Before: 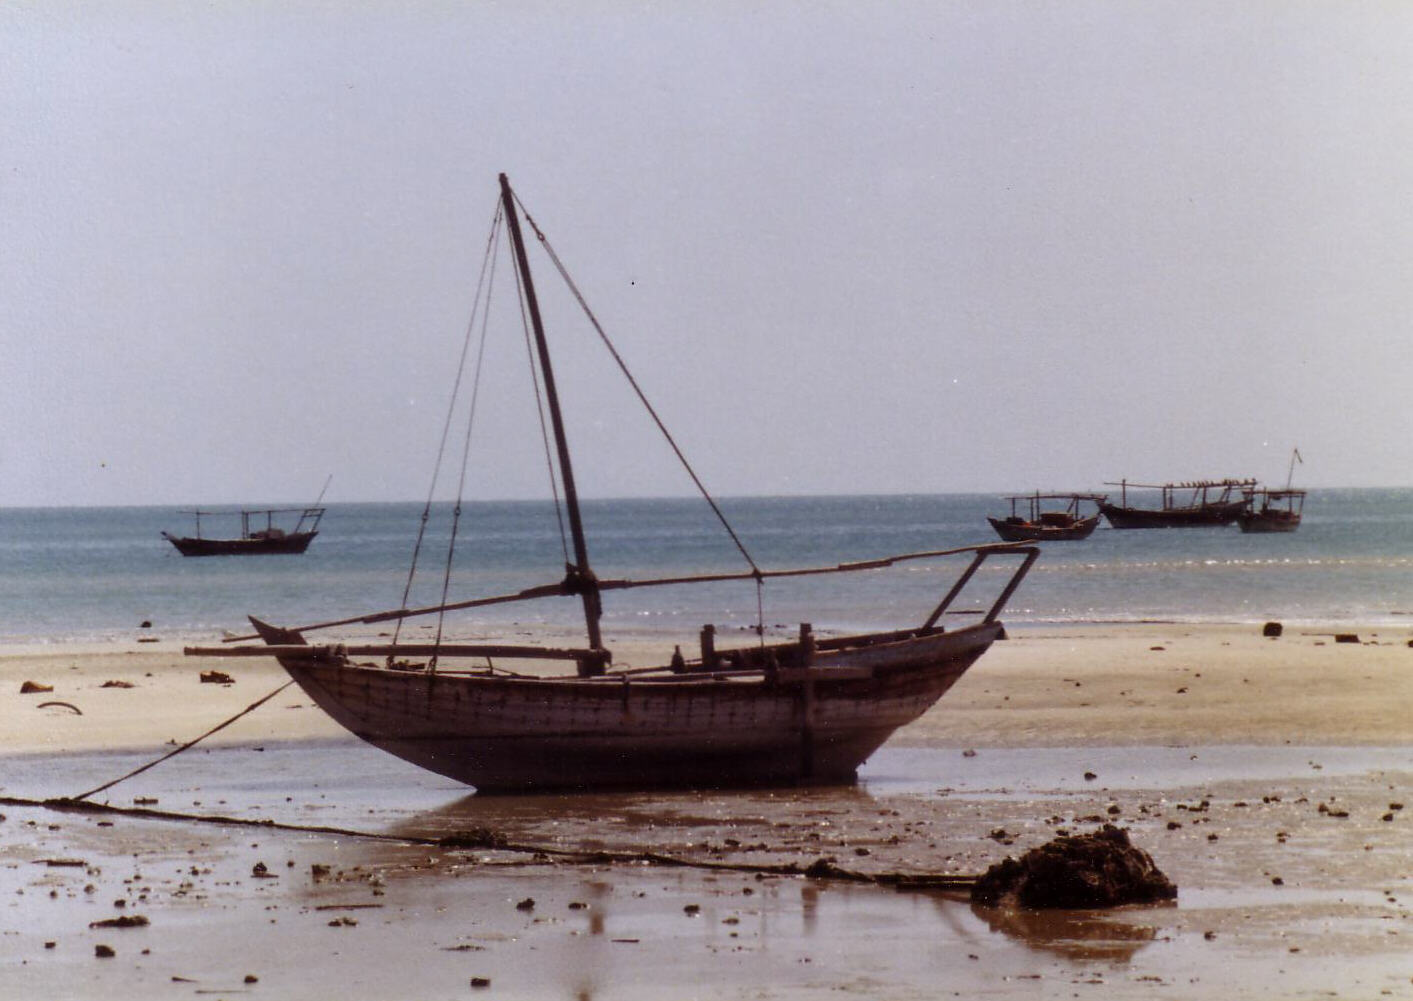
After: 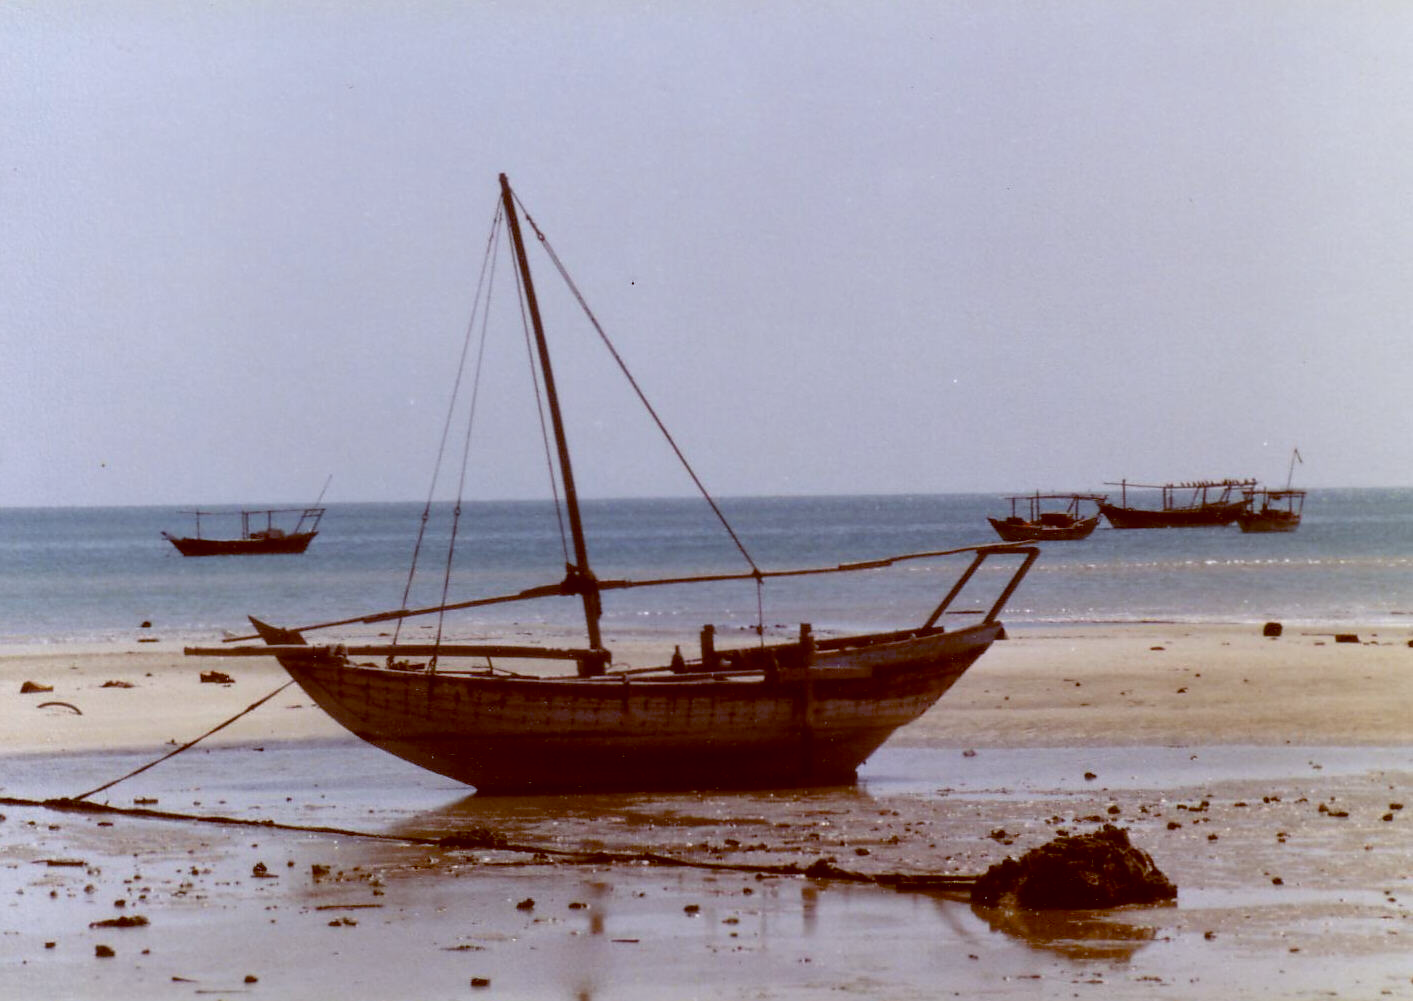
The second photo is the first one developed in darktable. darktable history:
color balance: lift [1, 1.015, 1.004, 0.985], gamma [1, 0.958, 0.971, 1.042], gain [1, 0.956, 0.977, 1.044]
local contrast: mode bilateral grid, contrast 100, coarseness 100, detail 91%, midtone range 0.2
